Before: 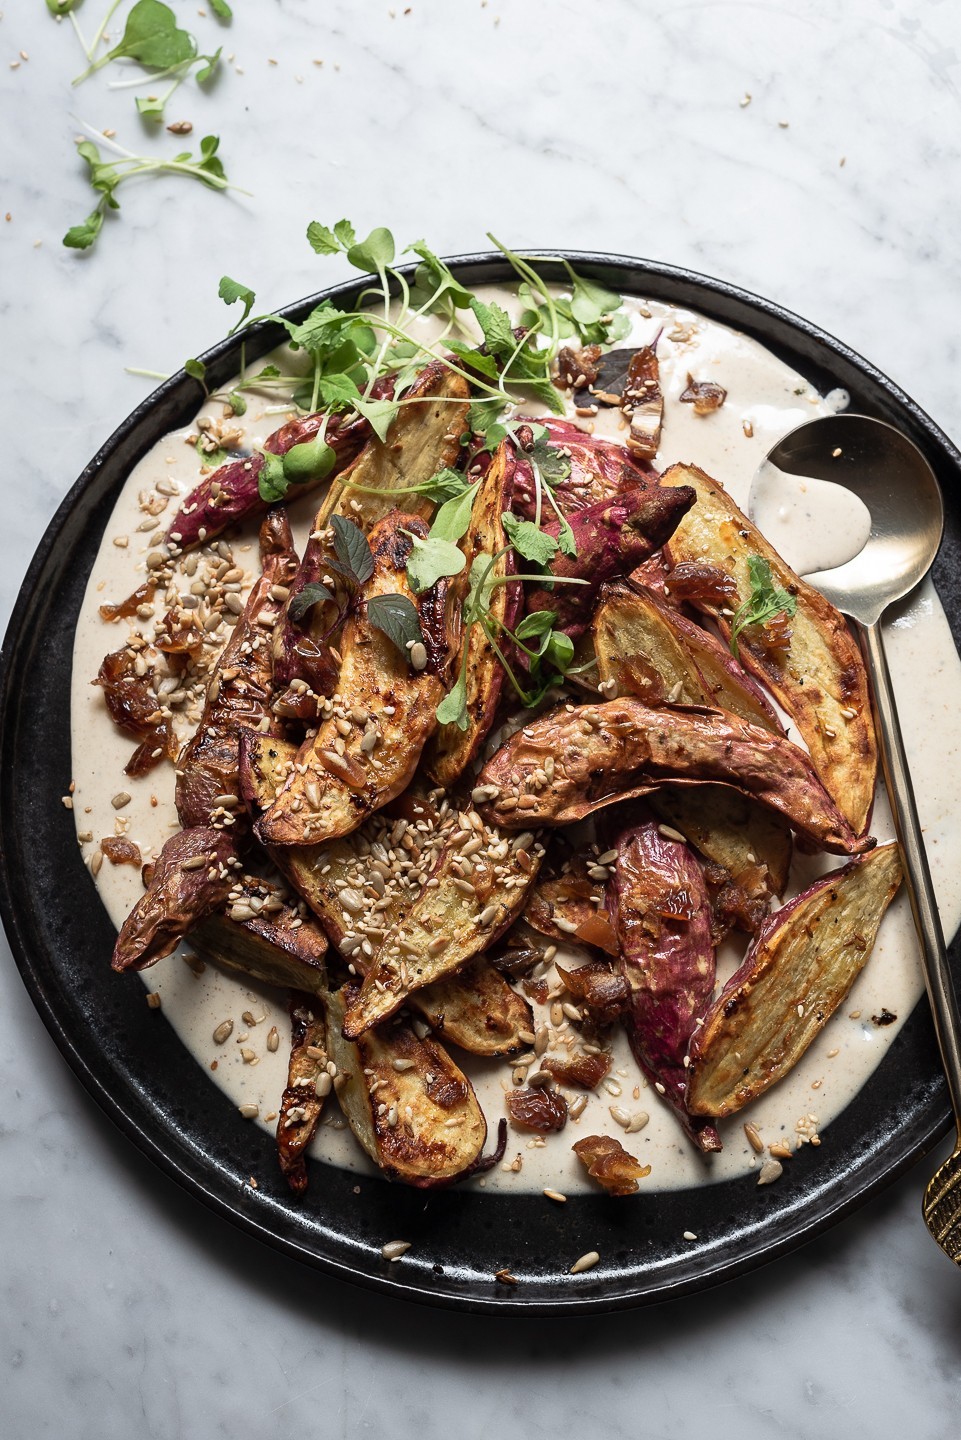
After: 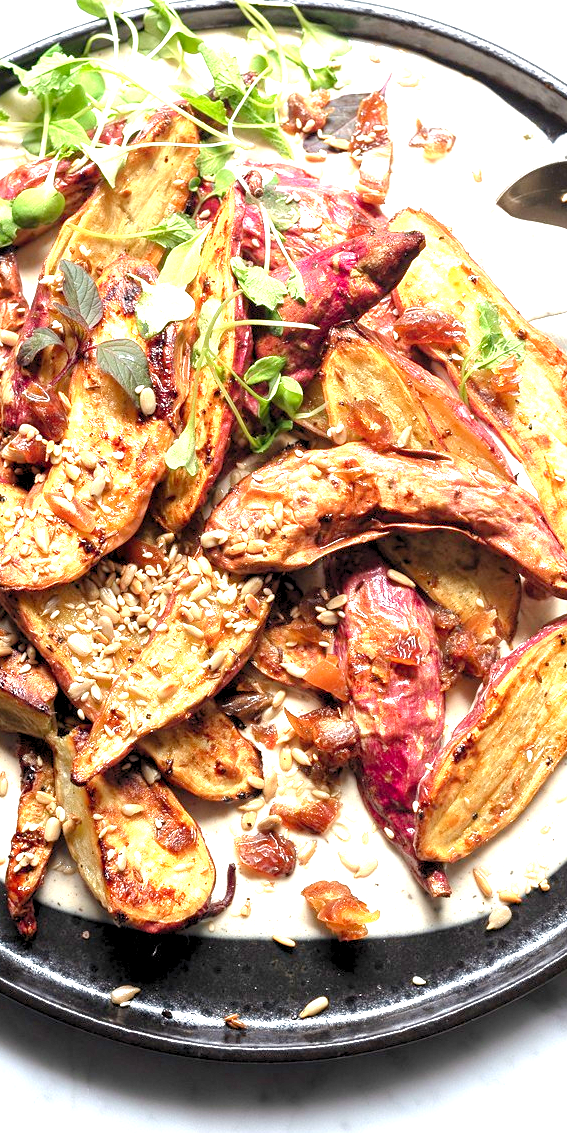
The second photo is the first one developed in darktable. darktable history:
exposure: black level correction 0, exposure 1.1 EV, compensate exposure bias true, compensate highlight preservation false
crop and rotate: left 28.256%, top 17.734%, right 12.656%, bottom 3.573%
levels: levels [0.036, 0.364, 0.827]
